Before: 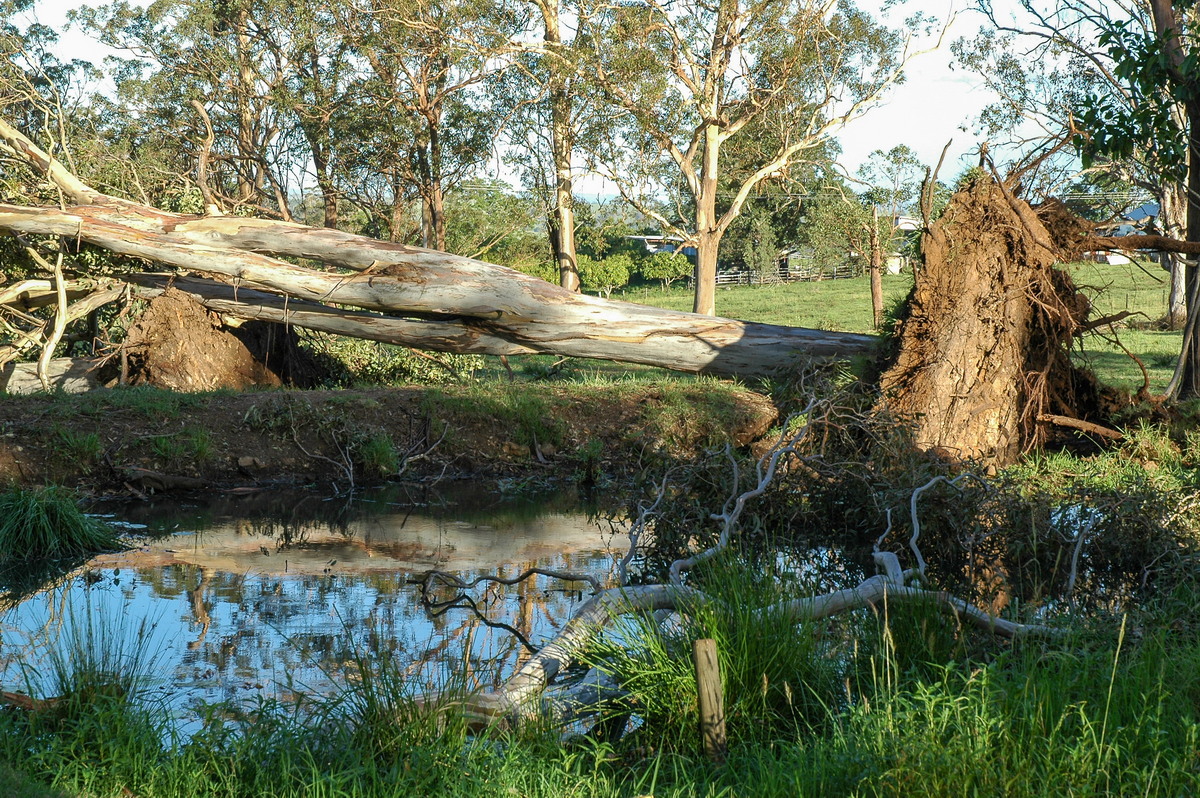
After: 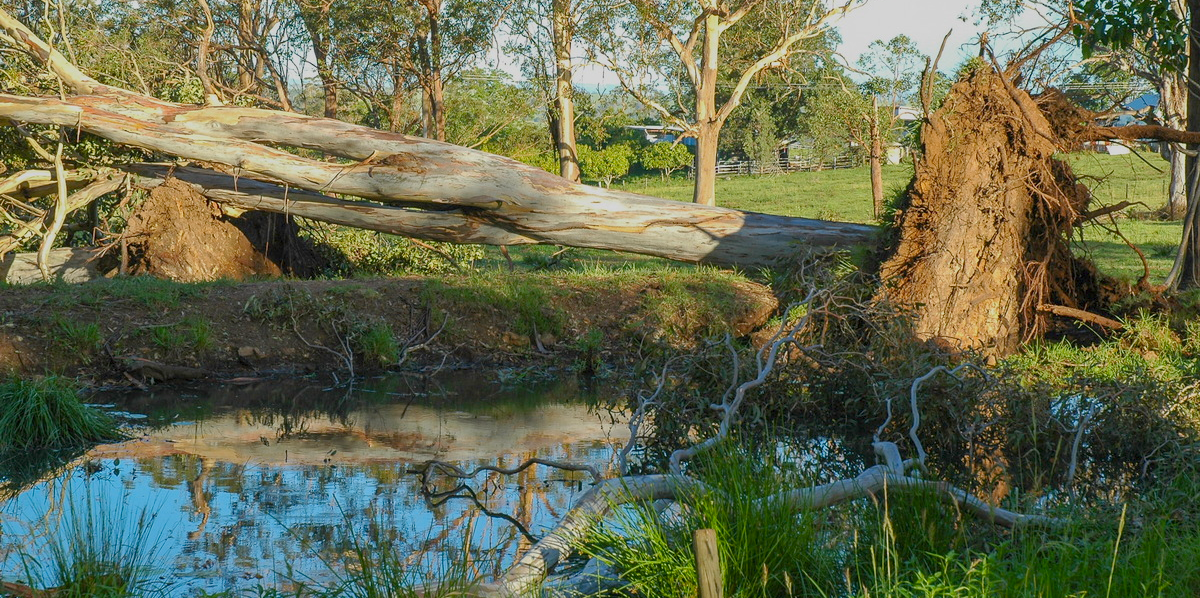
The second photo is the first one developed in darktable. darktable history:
crop: top 13.785%, bottom 11.23%
color balance rgb: perceptual saturation grading › global saturation 19.93%, hue shift -2.61°, contrast -21.553%
